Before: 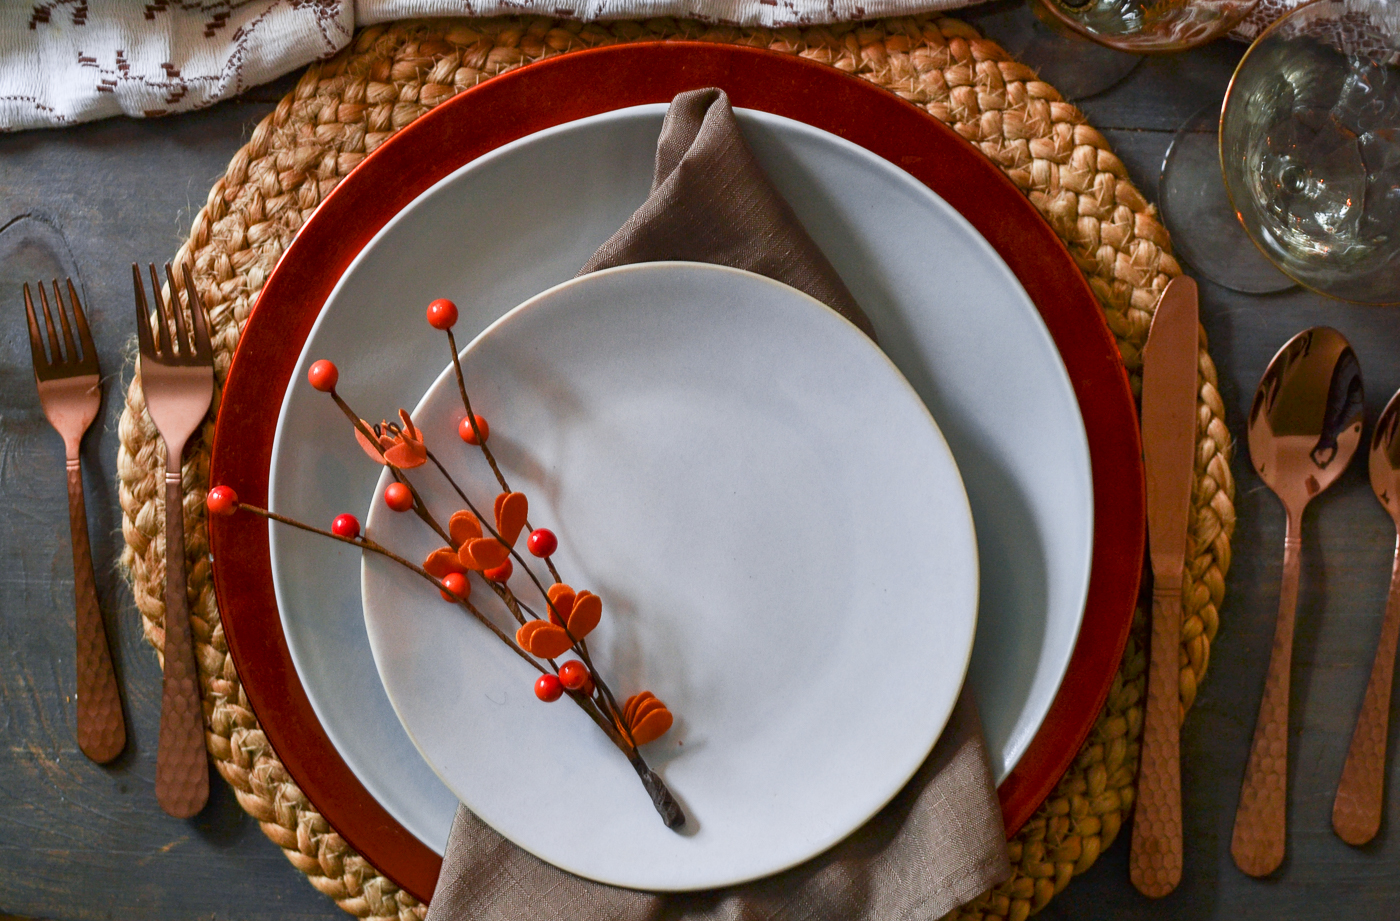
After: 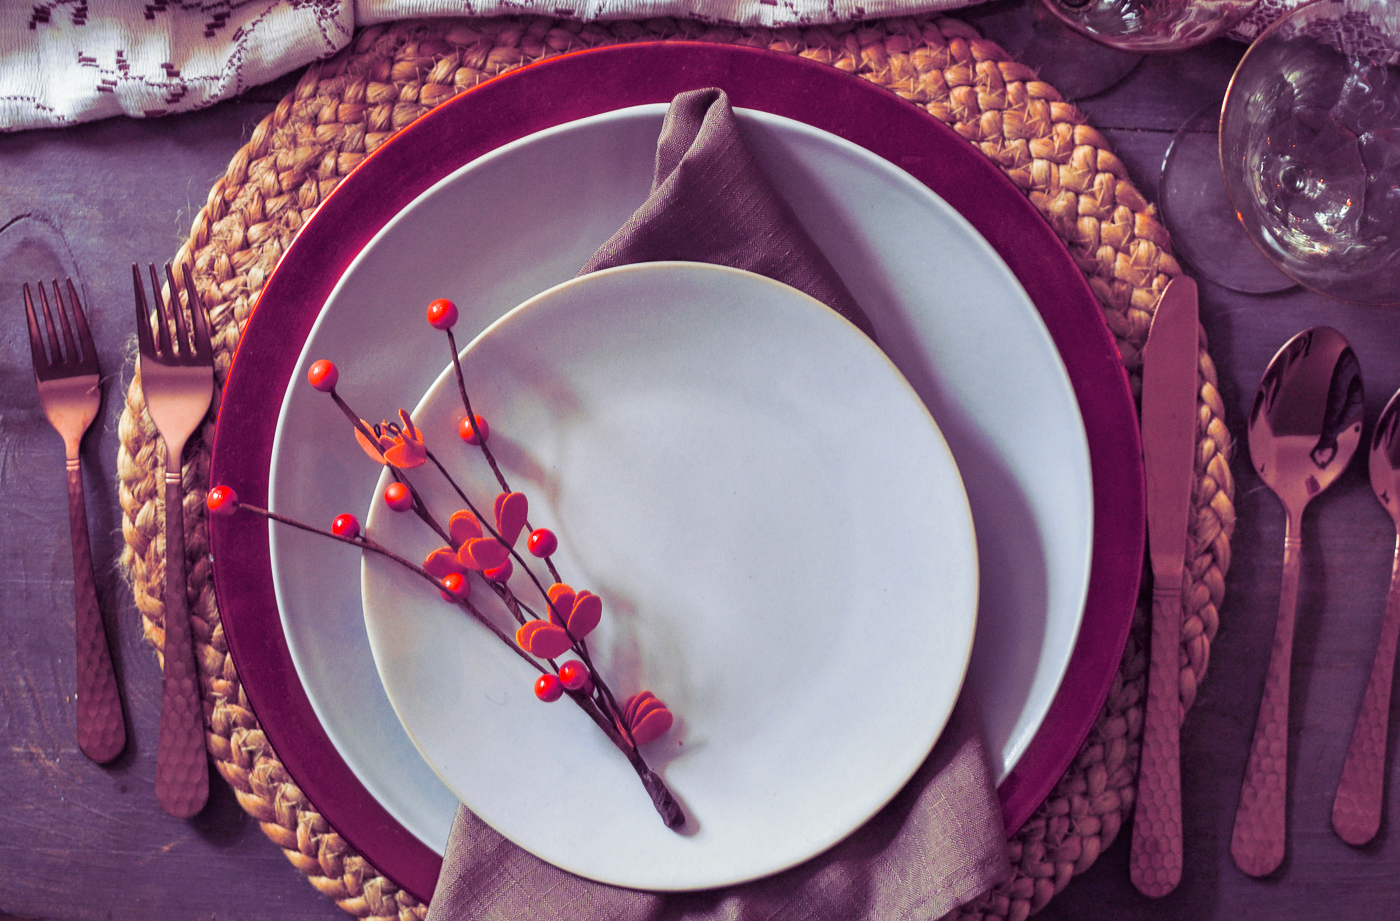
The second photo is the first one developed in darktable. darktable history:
contrast brightness saturation: brightness 0.09, saturation 0.19
split-toning: shadows › hue 277.2°, shadows › saturation 0.74
white balance: emerald 1
